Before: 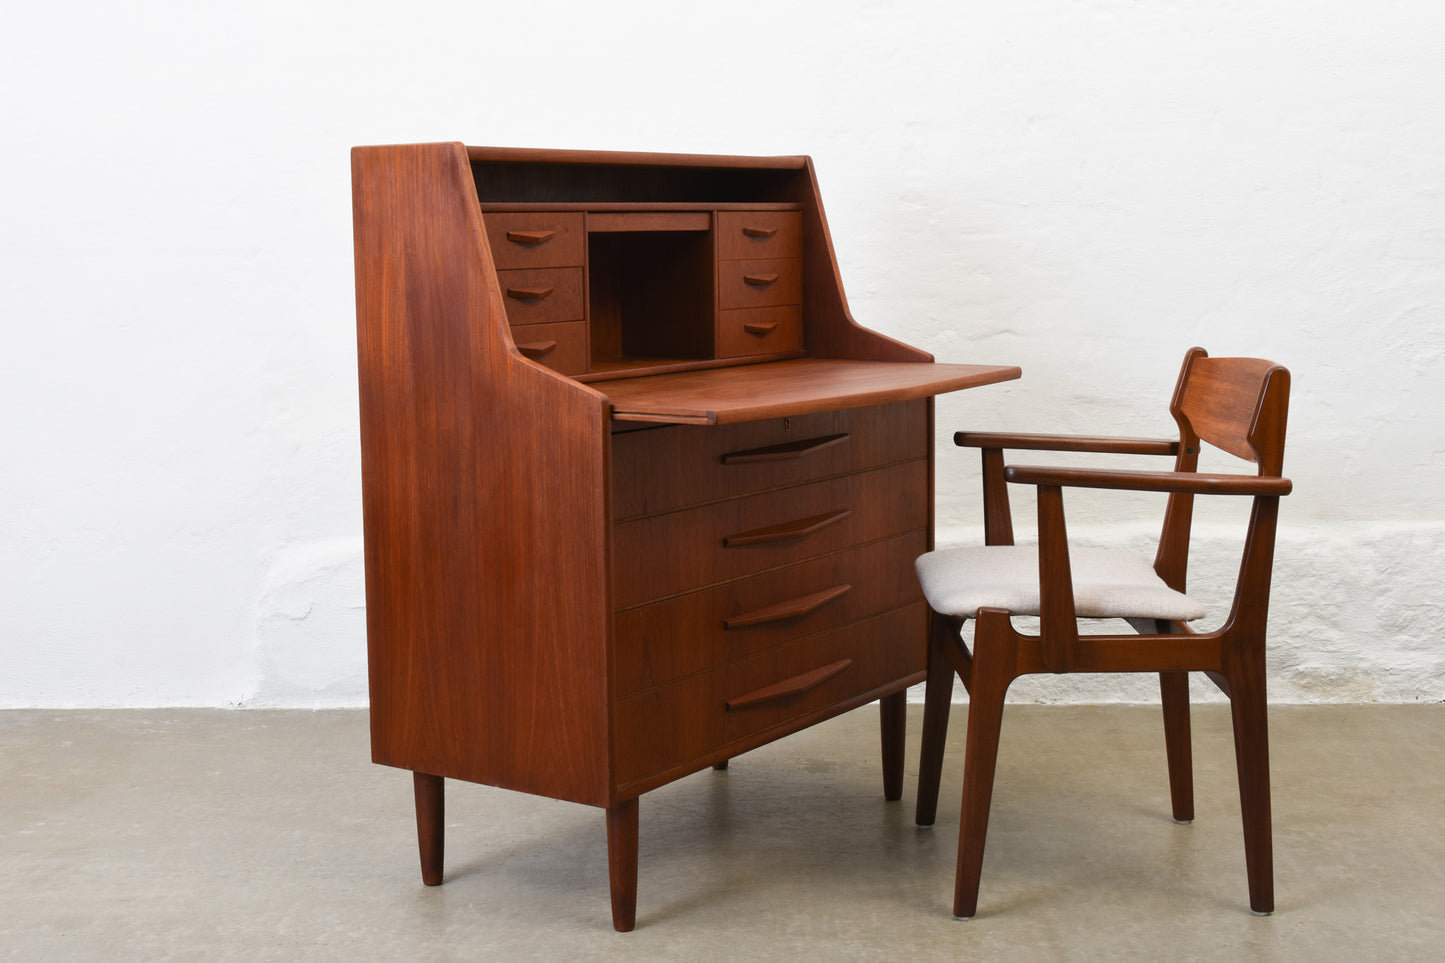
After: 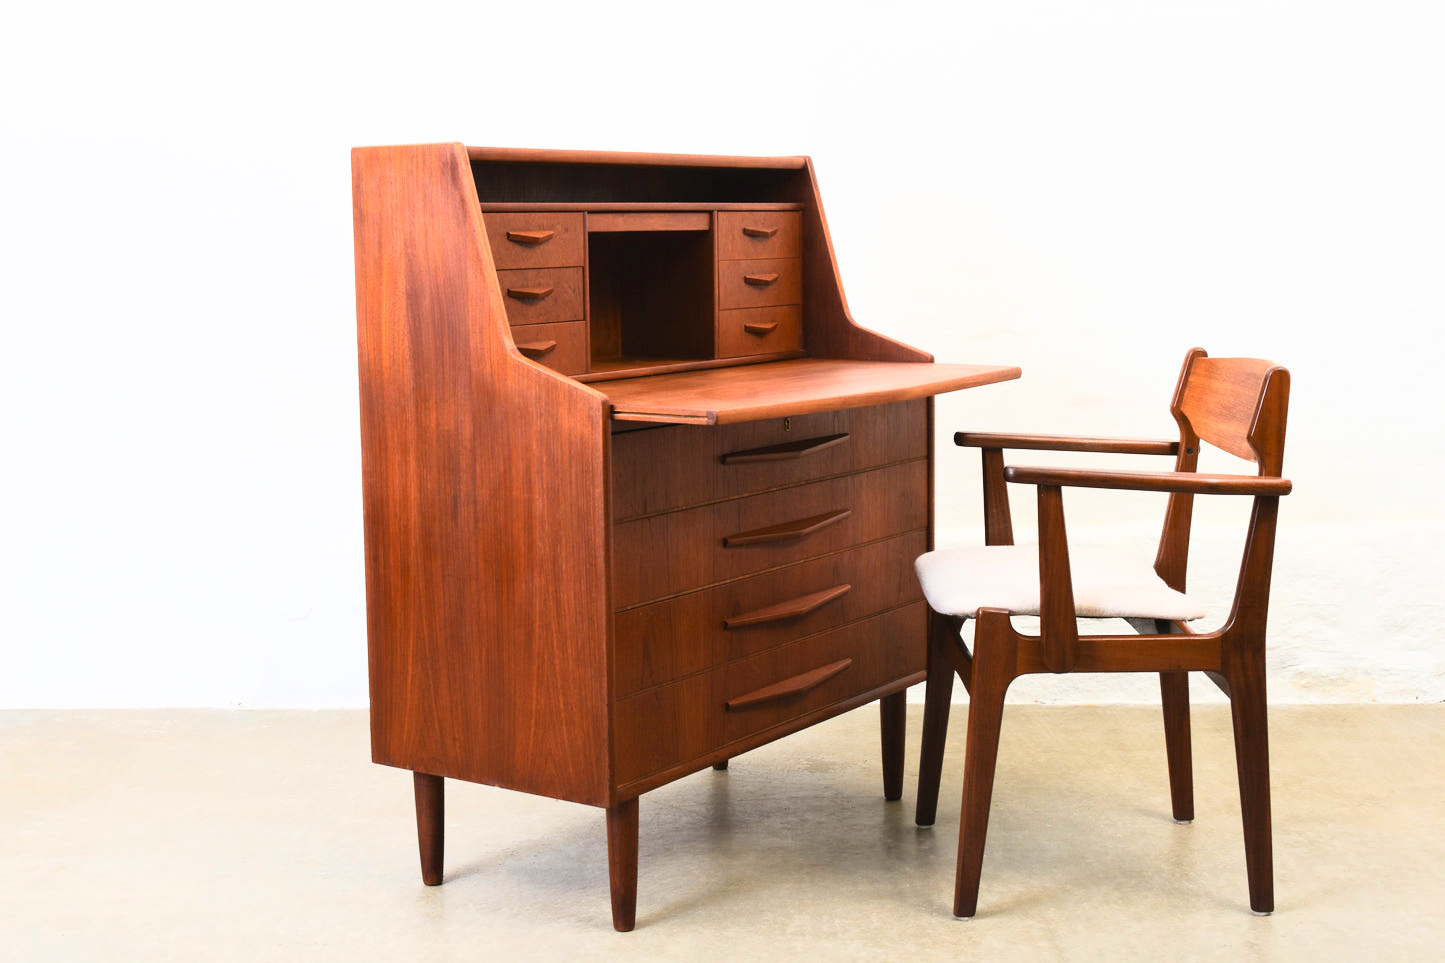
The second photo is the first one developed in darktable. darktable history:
white balance: emerald 1
base curve: curves: ch0 [(0, 0) (0.018, 0.026) (0.143, 0.37) (0.33, 0.731) (0.458, 0.853) (0.735, 0.965) (0.905, 0.986) (1, 1)]
